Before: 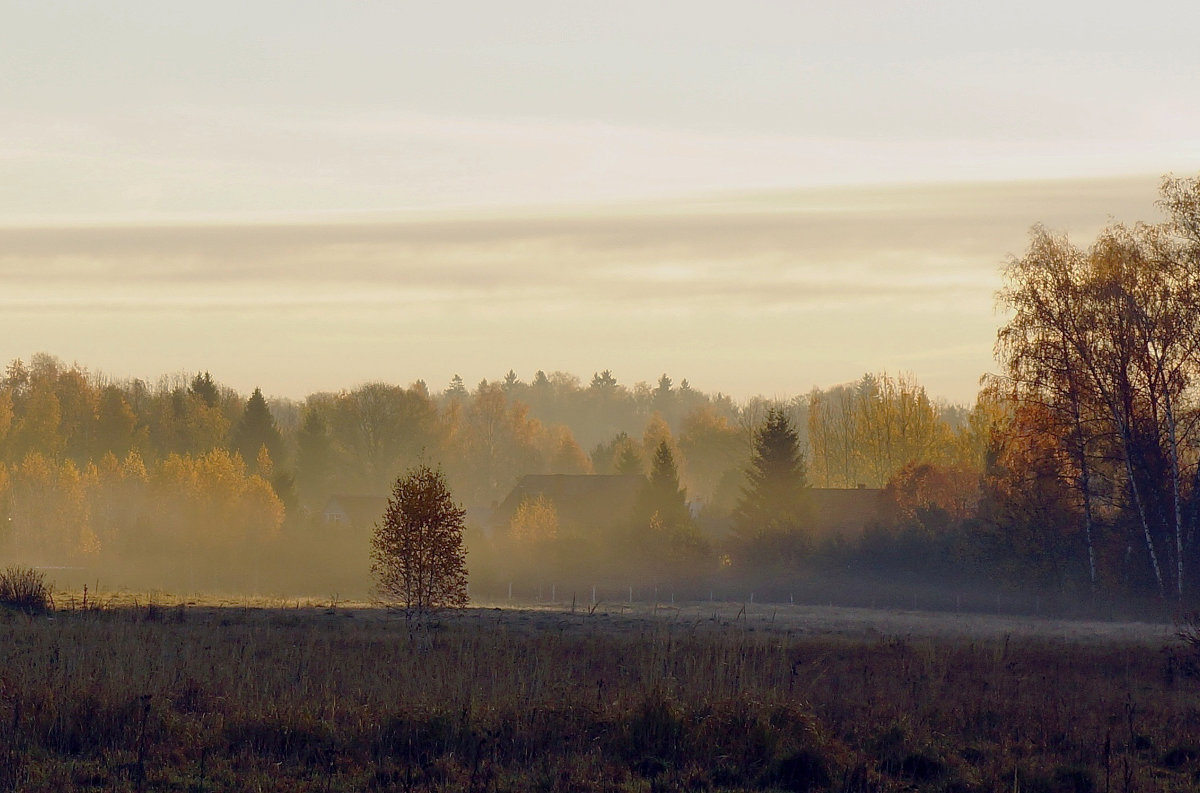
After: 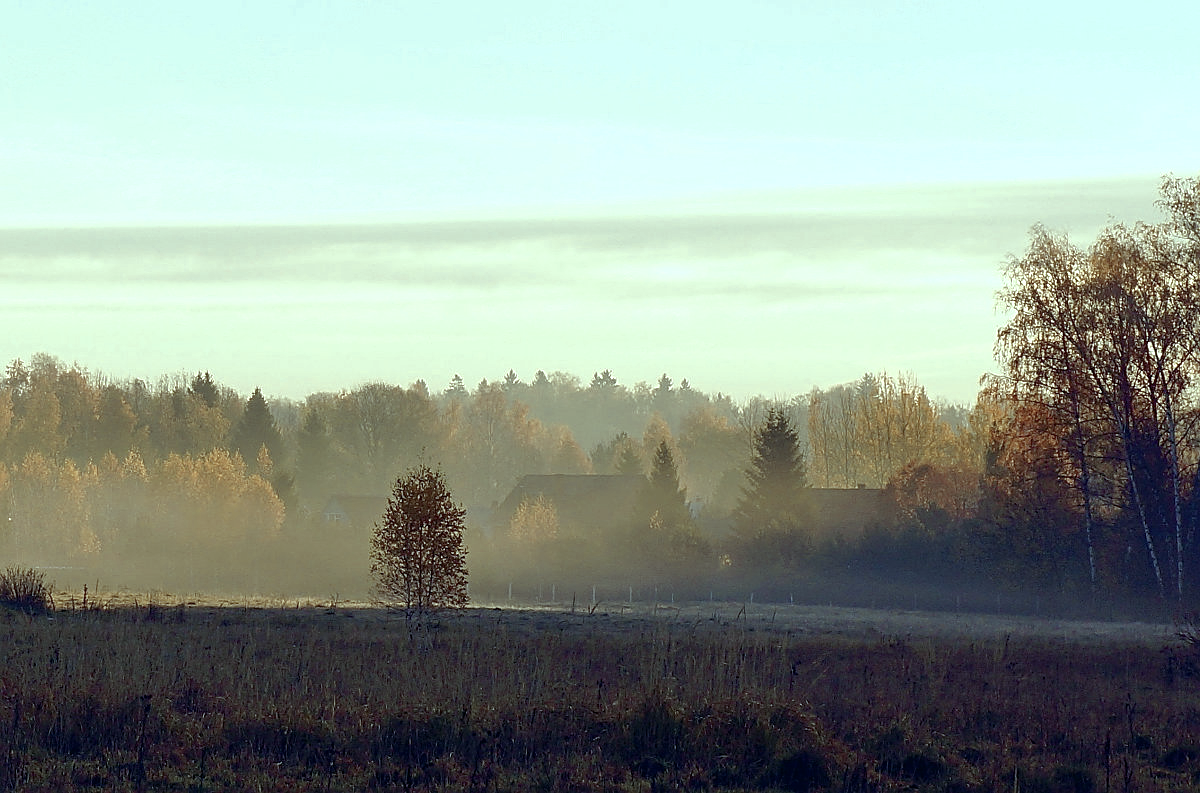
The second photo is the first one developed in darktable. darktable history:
color balance: mode lift, gamma, gain (sRGB), lift [0.997, 0.979, 1.021, 1.011], gamma [1, 1.084, 0.916, 0.998], gain [1, 0.87, 1.13, 1.101], contrast 4.55%, contrast fulcrum 38.24%, output saturation 104.09%
color zones: curves: ch0 [(0, 0.473) (0.001, 0.473) (0.226, 0.548) (0.4, 0.589) (0.525, 0.54) (0.728, 0.403) (0.999, 0.473) (1, 0.473)]; ch1 [(0, 0.619) (0.001, 0.619) (0.234, 0.388) (0.4, 0.372) (0.528, 0.422) (0.732, 0.53) (0.999, 0.619) (1, 0.619)]; ch2 [(0, 0.547) (0.001, 0.547) (0.226, 0.45) (0.4, 0.525) (0.525, 0.585) (0.8, 0.511) (0.999, 0.547) (1, 0.547)]
sharpen: on, module defaults
